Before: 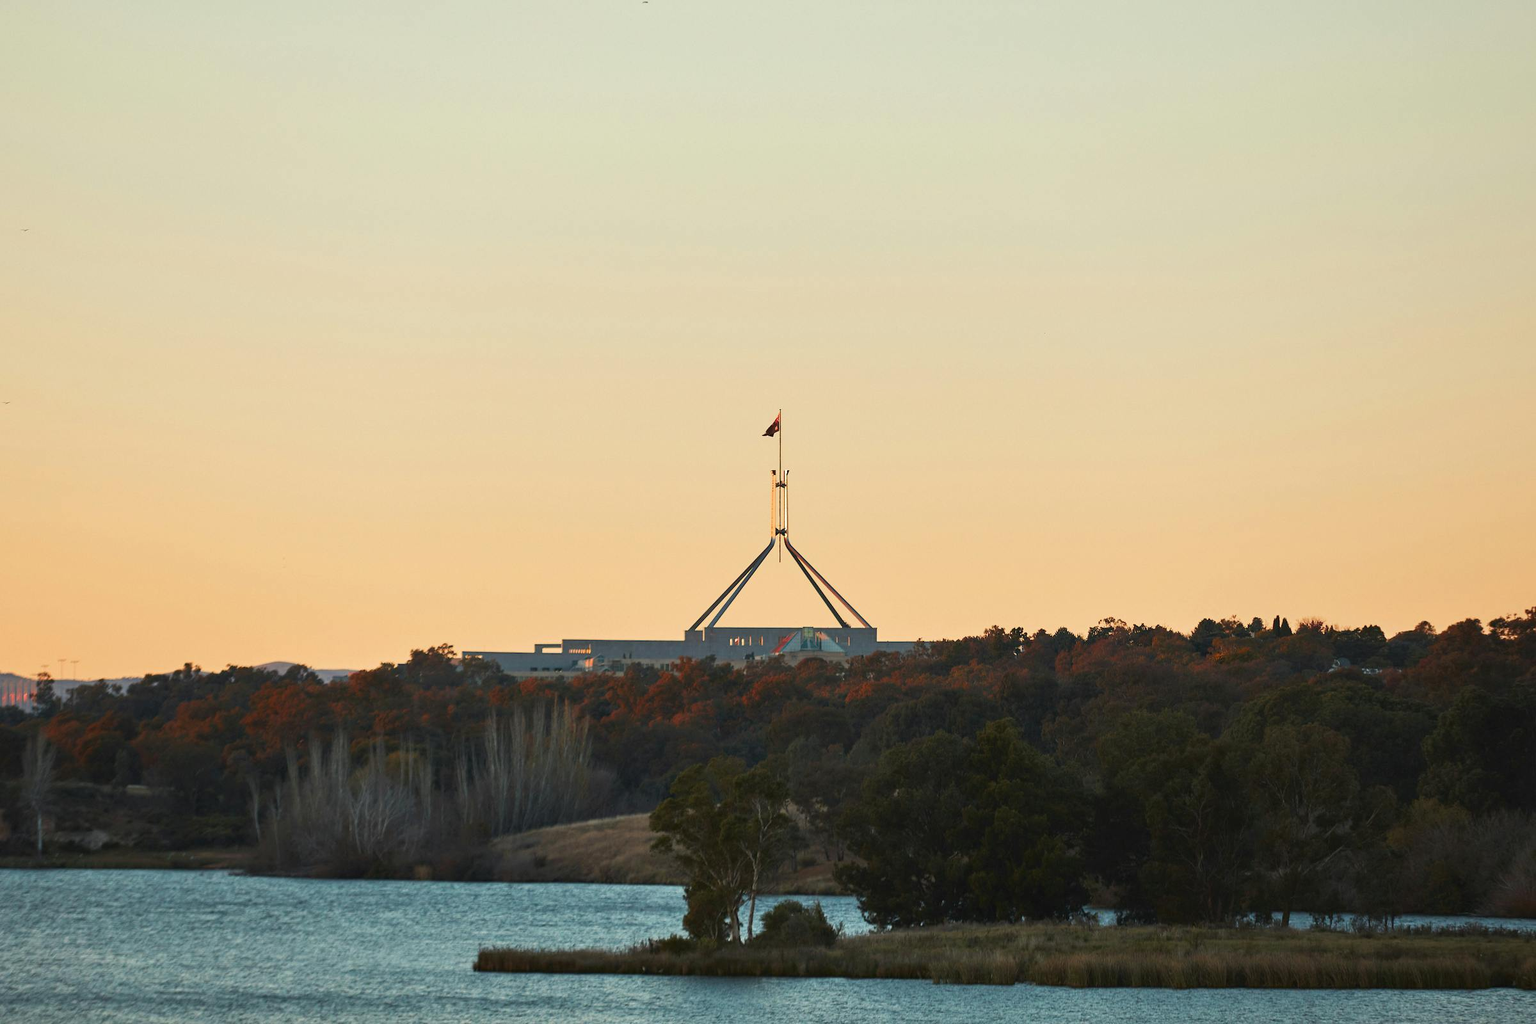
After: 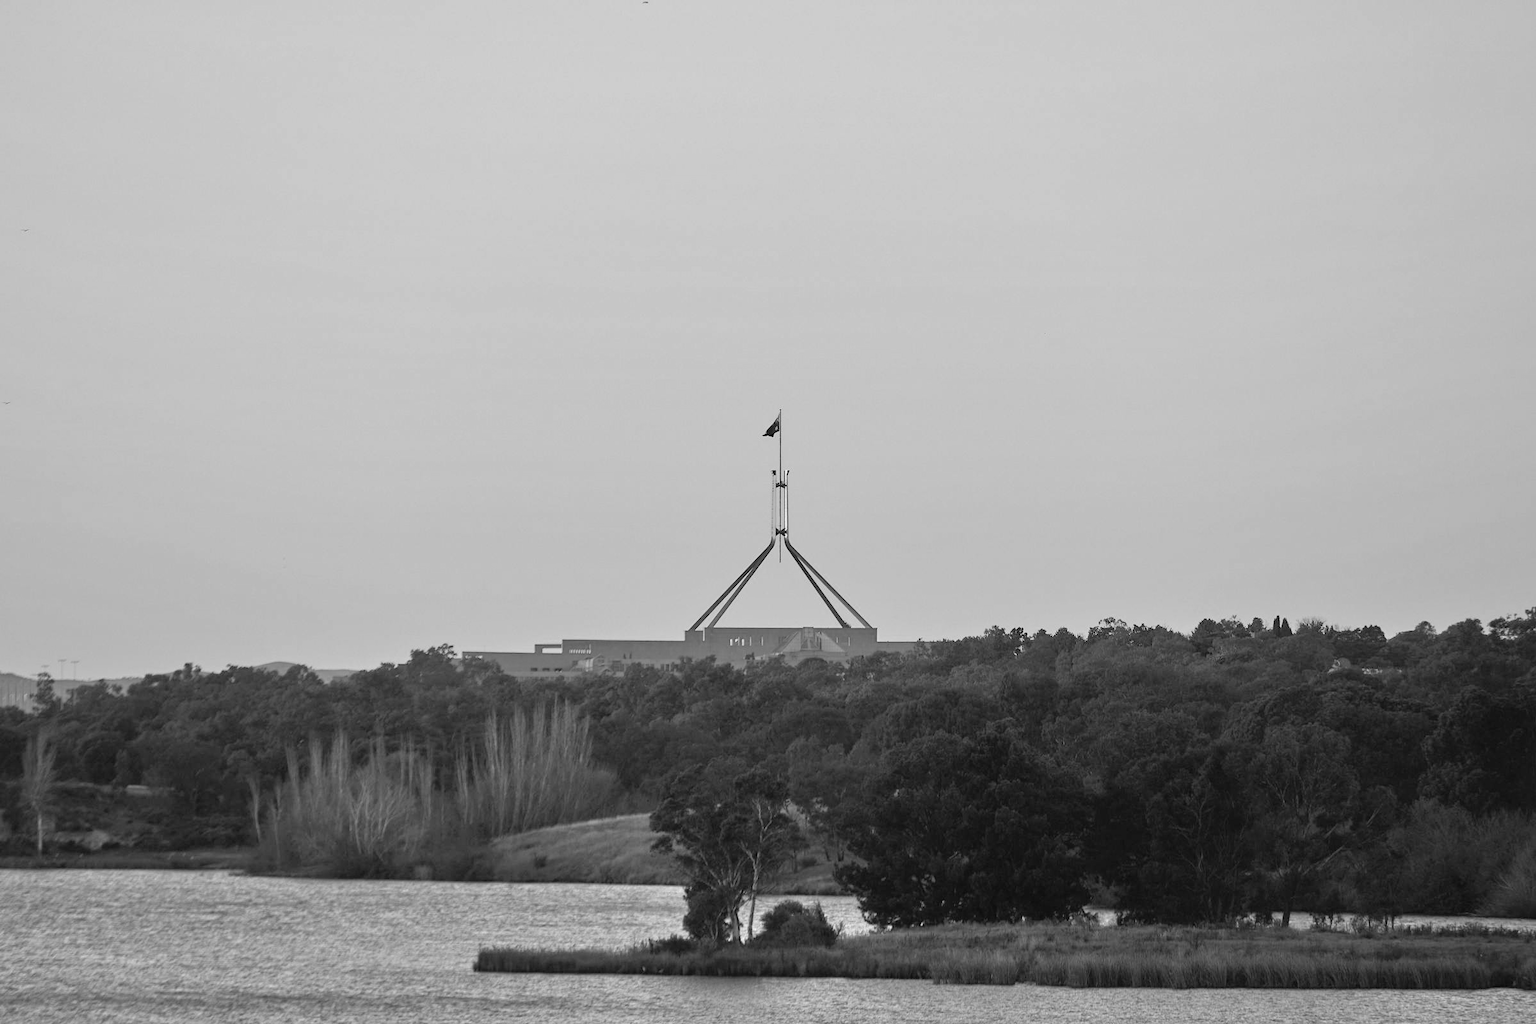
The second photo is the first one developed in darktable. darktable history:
tone equalizer: -7 EV 0.15 EV, -6 EV 0.6 EV, -5 EV 1.15 EV, -4 EV 1.33 EV, -3 EV 1.15 EV, -2 EV 0.6 EV, -1 EV 0.15 EV, mask exposure compensation -0.5 EV
color calibration: output gray [0.18, 0.41, 0.41, 0], gray › normalize channels true, illuminant same as pipeline (D50), adaptation XYZ, x 0.346, y 0.359, gamut compression 0
